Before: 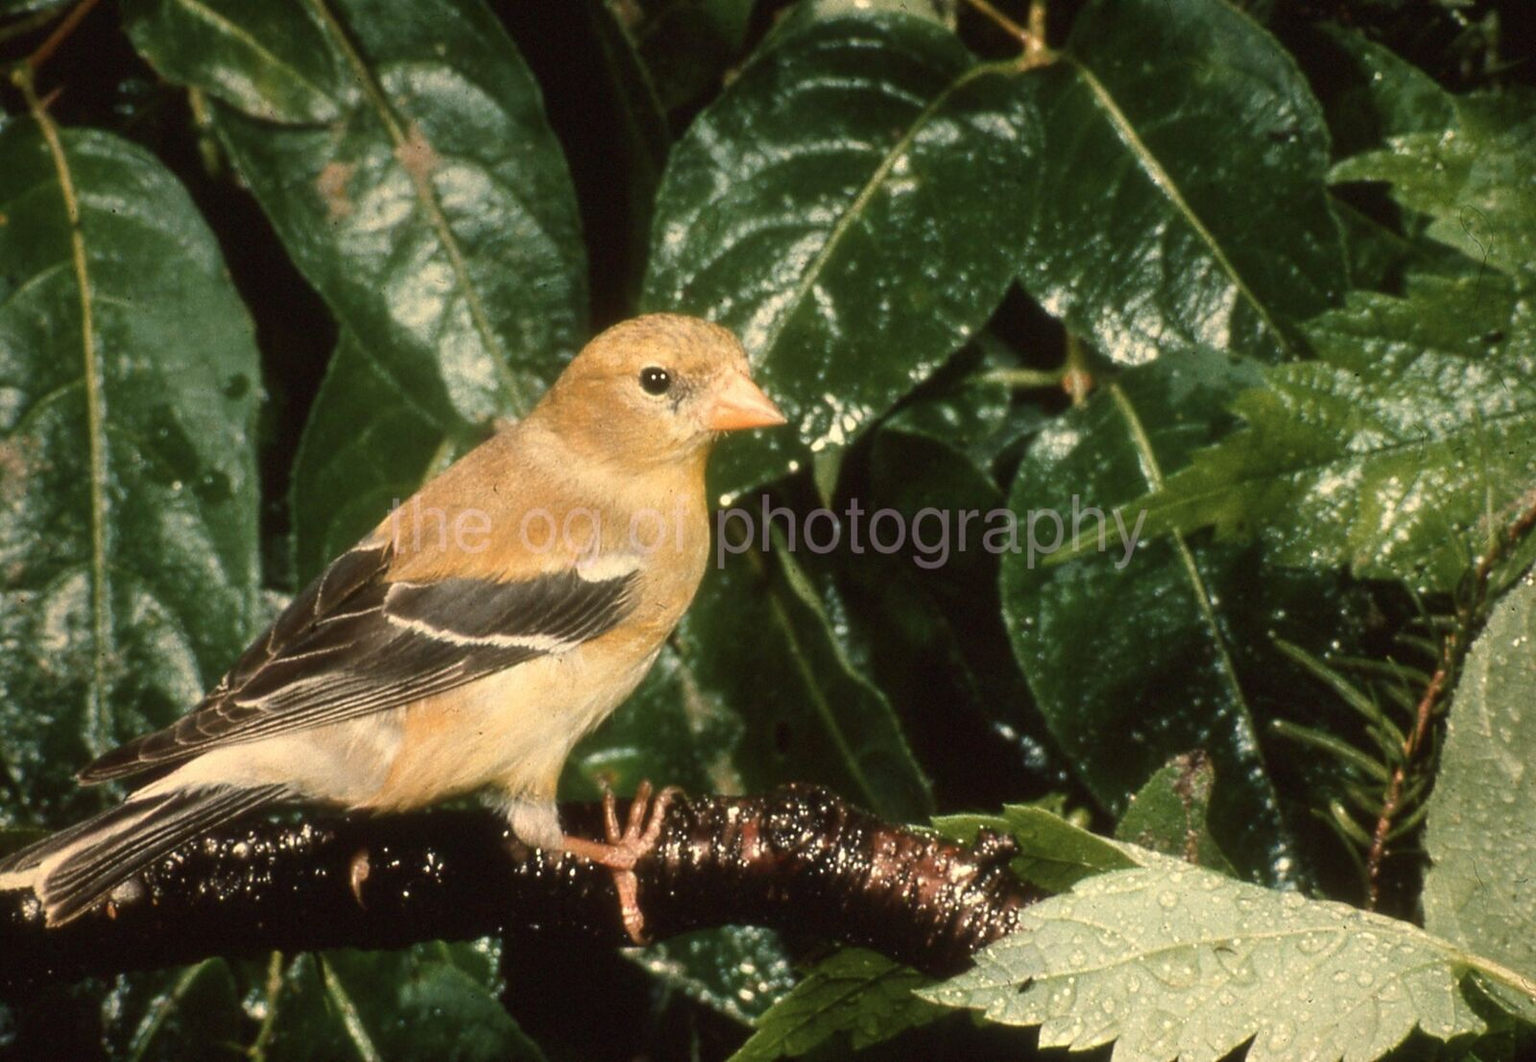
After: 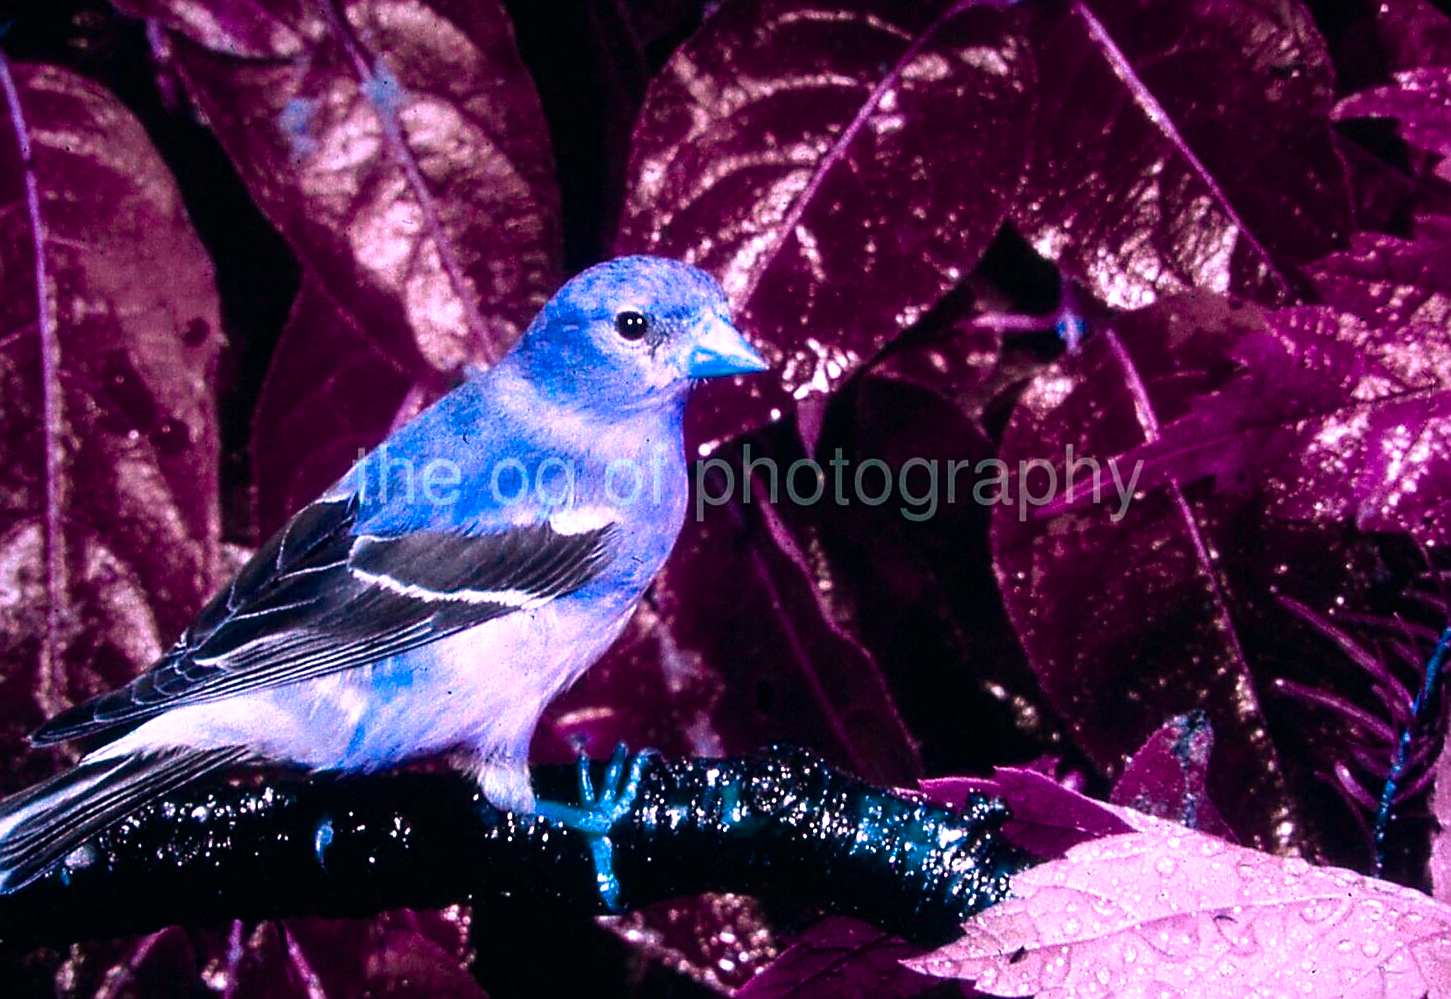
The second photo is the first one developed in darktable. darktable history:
color balance rgb: highlights gain › chroma 3.025%, highlights gain › hue 54.57°, linear chroma grading › global chroma 42.656%, perceptual saturation grading › global saturation 29.429%, hue shift -147.74°, contrast 35.045%, saturation formula JzAzBz (2021)
crop: left 3.233%, top 6.438%, right 6.062%, bottom 3.185%
sharpen: on, module defaults
